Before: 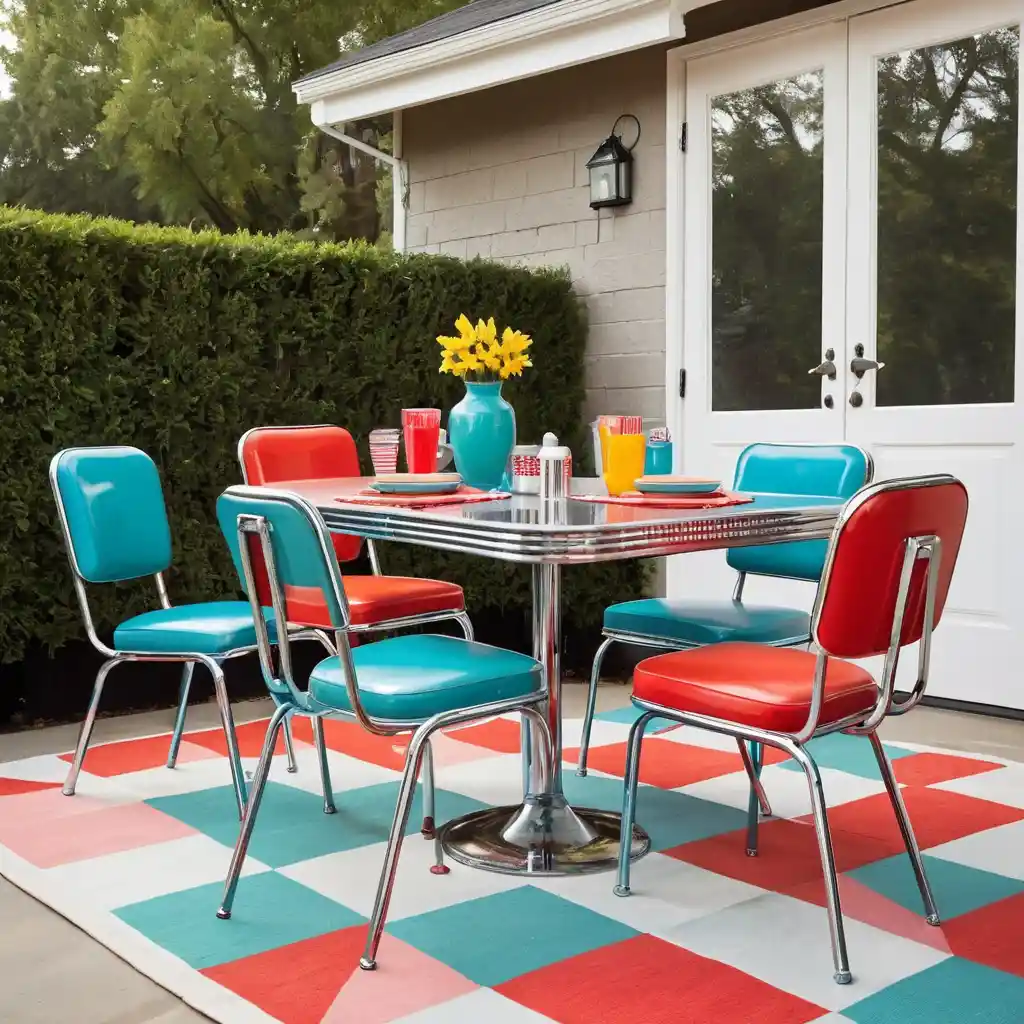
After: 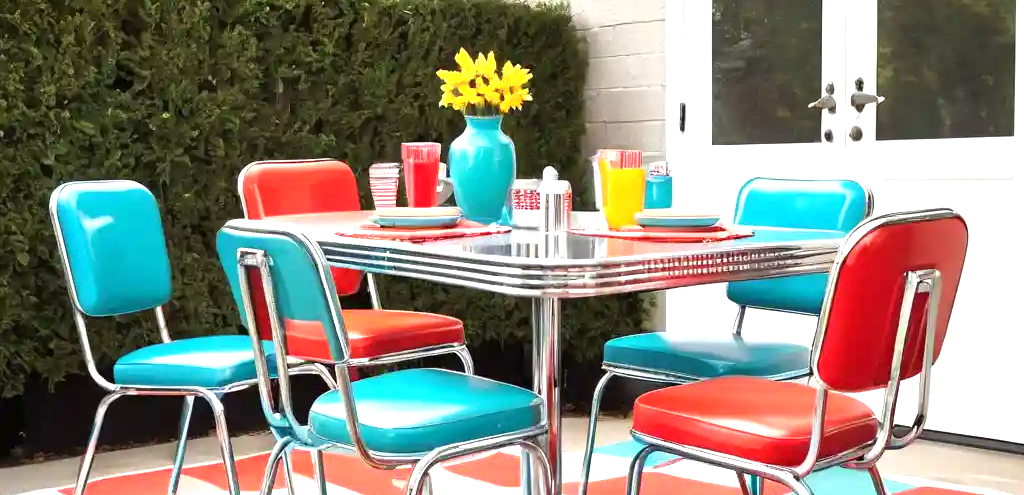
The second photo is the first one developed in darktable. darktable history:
exposure: exposure 0.95 EV, compensate highlight preservation false
crop and rotate: top 26.056%, bottom 25.543%
